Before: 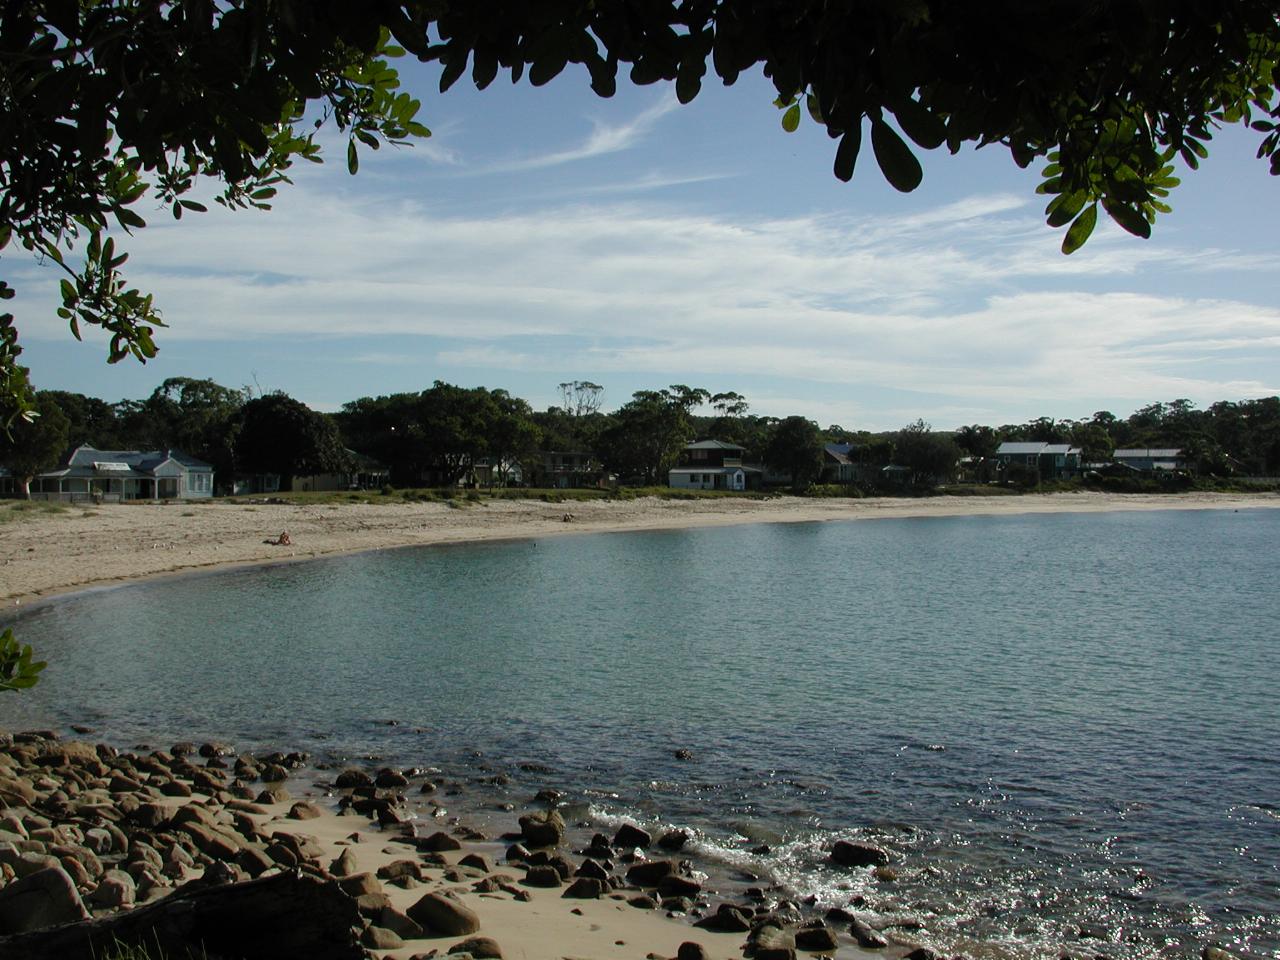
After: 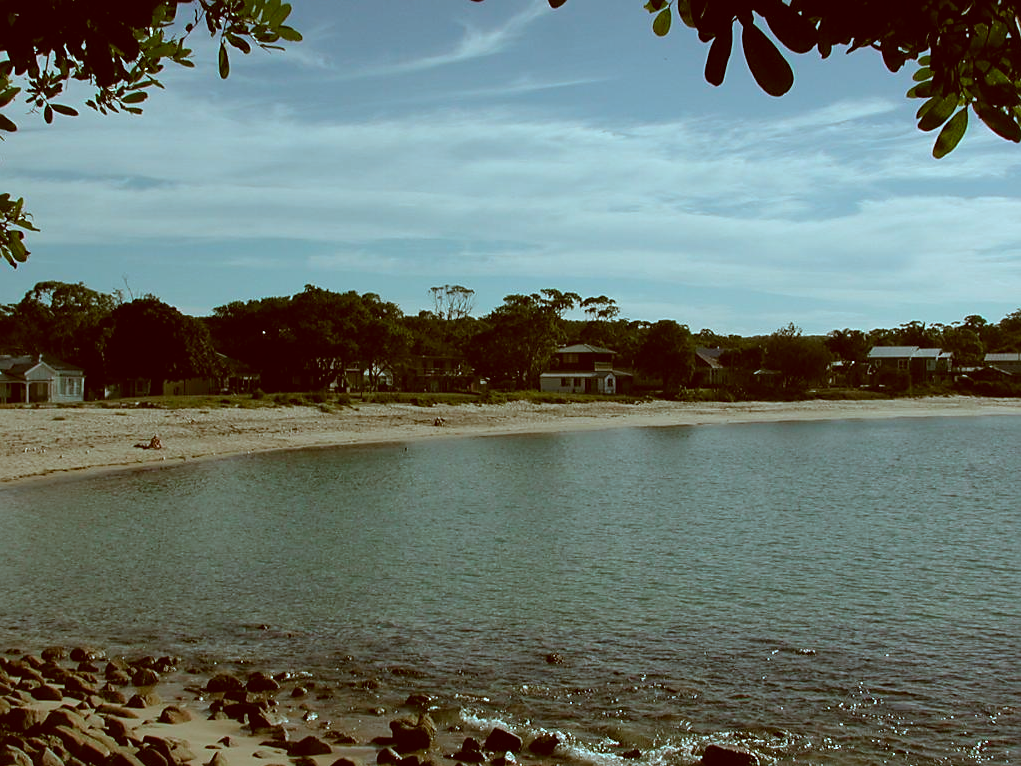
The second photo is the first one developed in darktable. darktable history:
color correction: highlights a* -14.05, highlights b* -16.77, shadows a* 10.92, shadows b* 29.9
sharpen: radius 1.885, amount 0.4, threshold 1.732
crop and rotate: left 10.116%, top 10.076%, right 10.092%, bottom 10.072%
exposure: exposure -0.155 EV, compensate highlight preservation false
